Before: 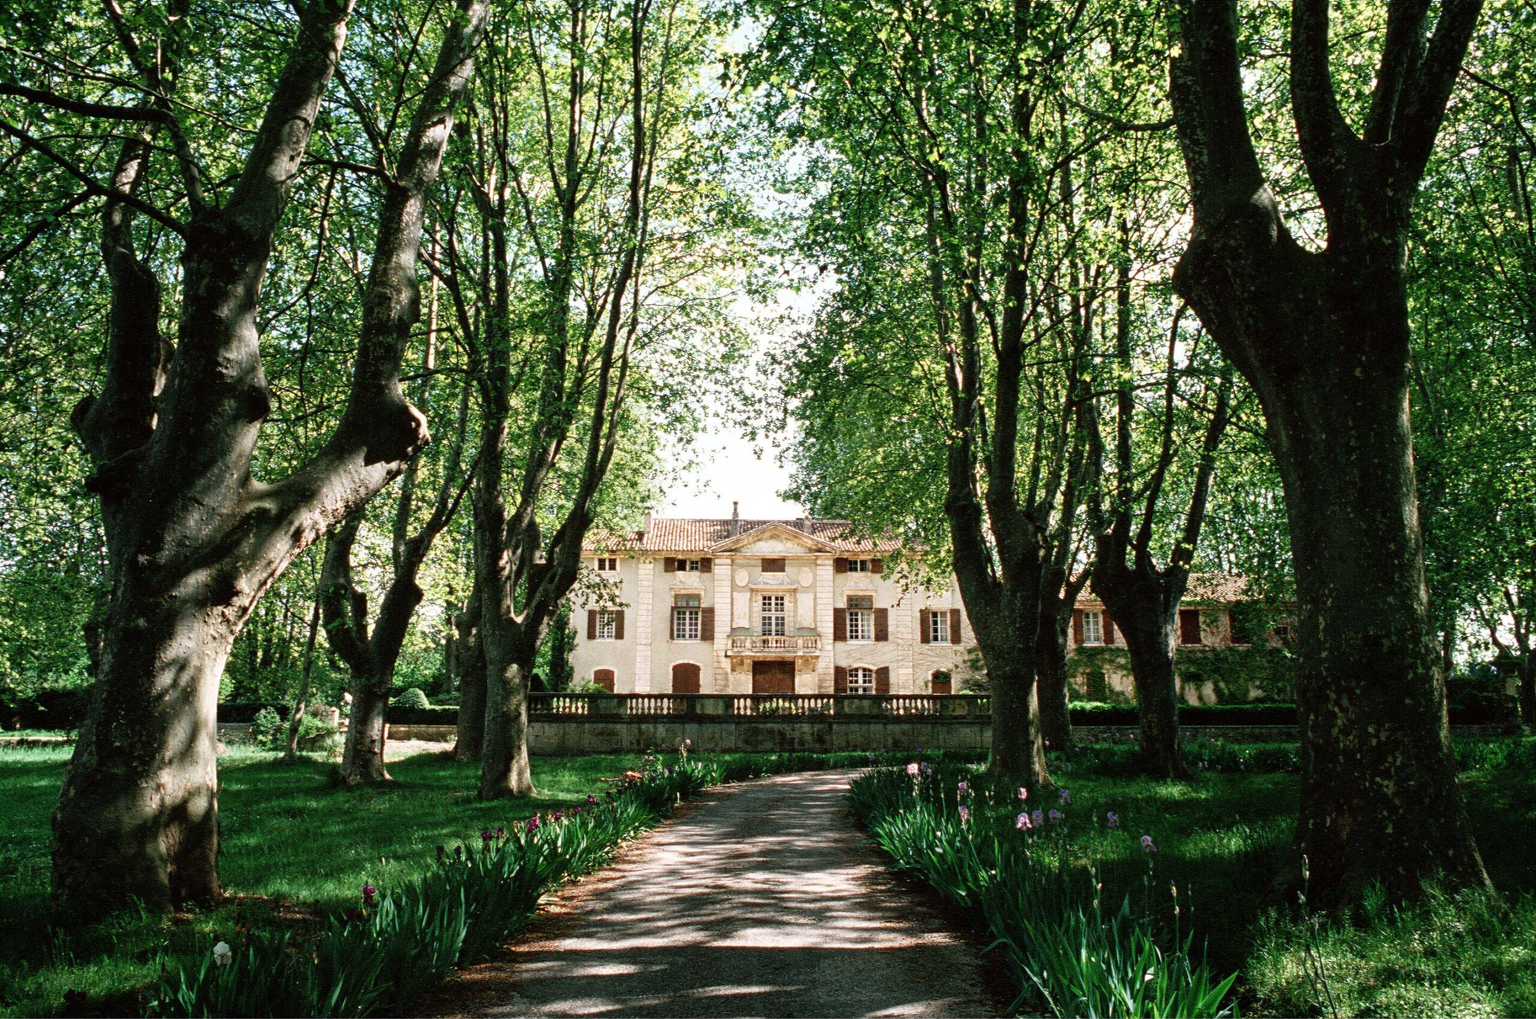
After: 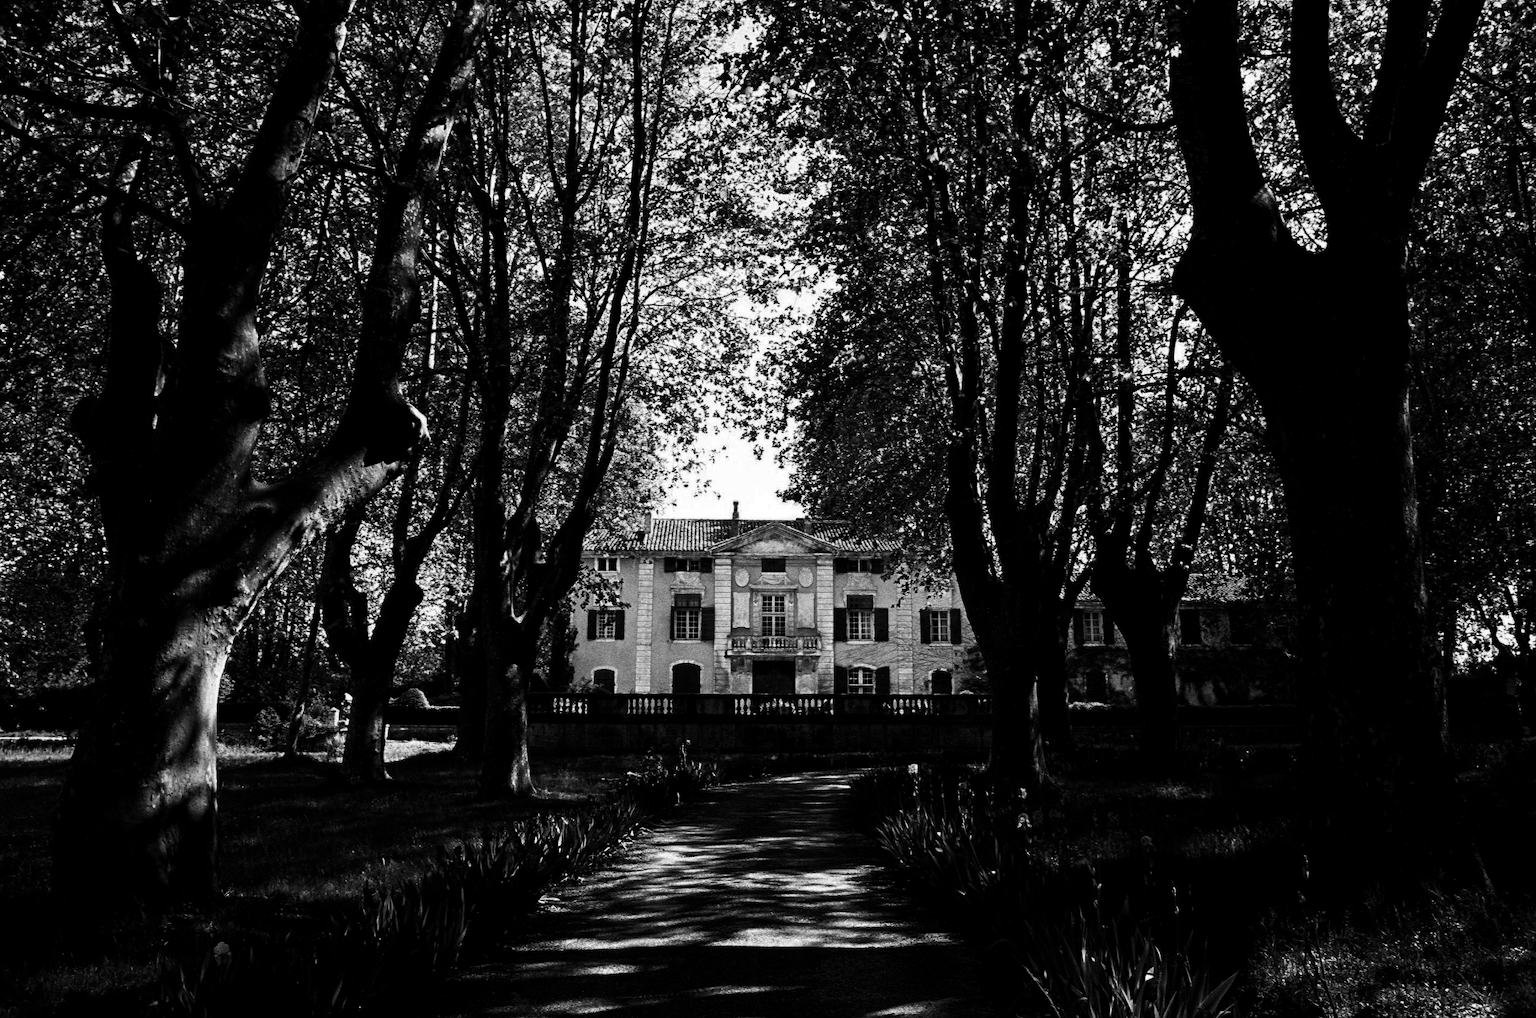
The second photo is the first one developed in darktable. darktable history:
contrast brightness saturation: contrast 0.02, brightness -1, saturation -1
color contrast: blue-yellow contrast 0.7
